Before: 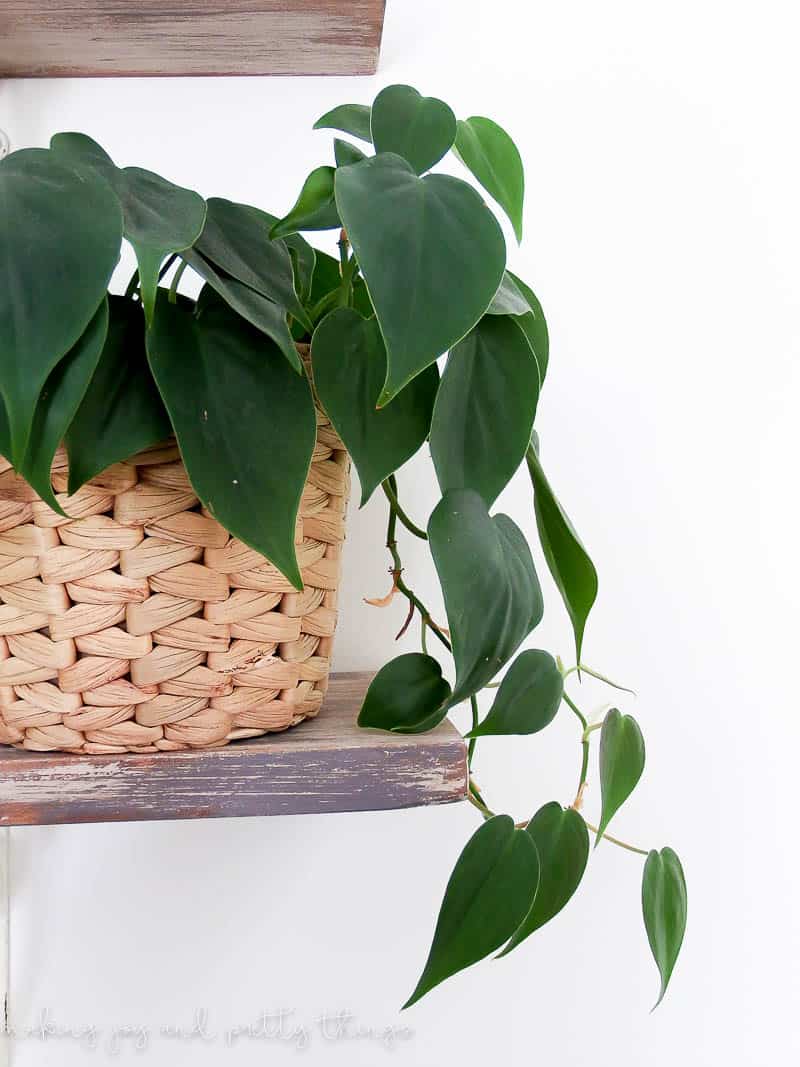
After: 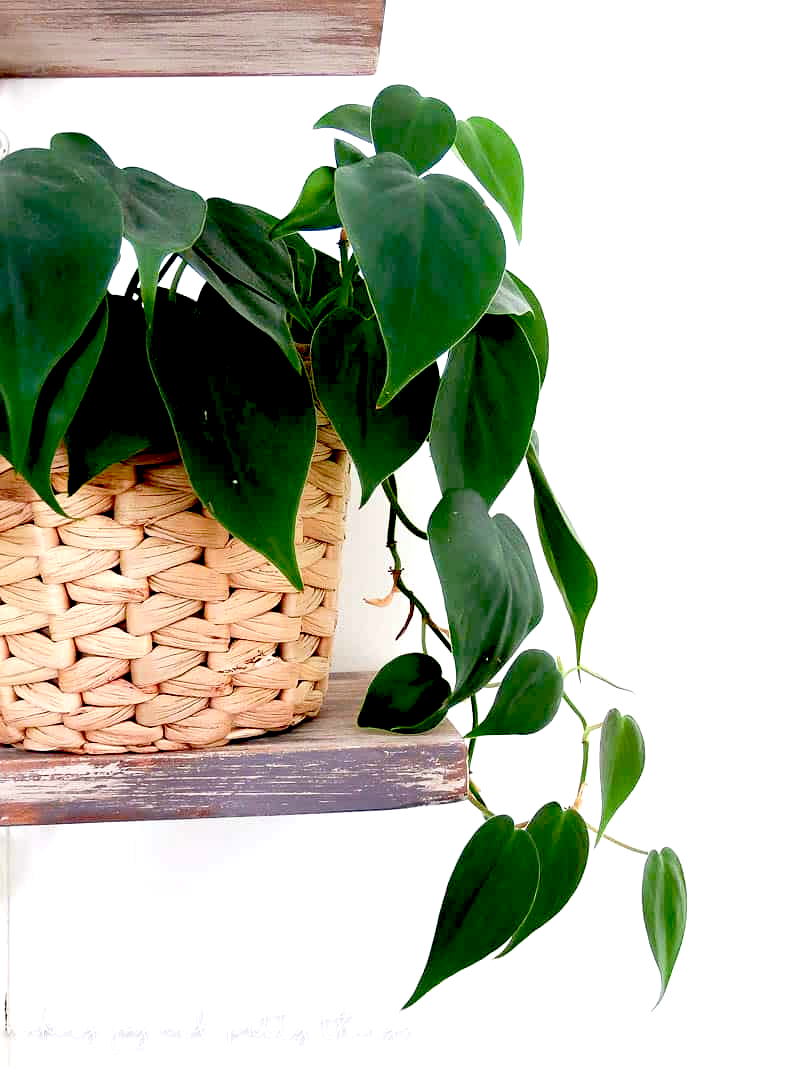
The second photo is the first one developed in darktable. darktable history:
exposure: black level correction 0.04, exposure 0.499 EV, compensate highlight preservation false
